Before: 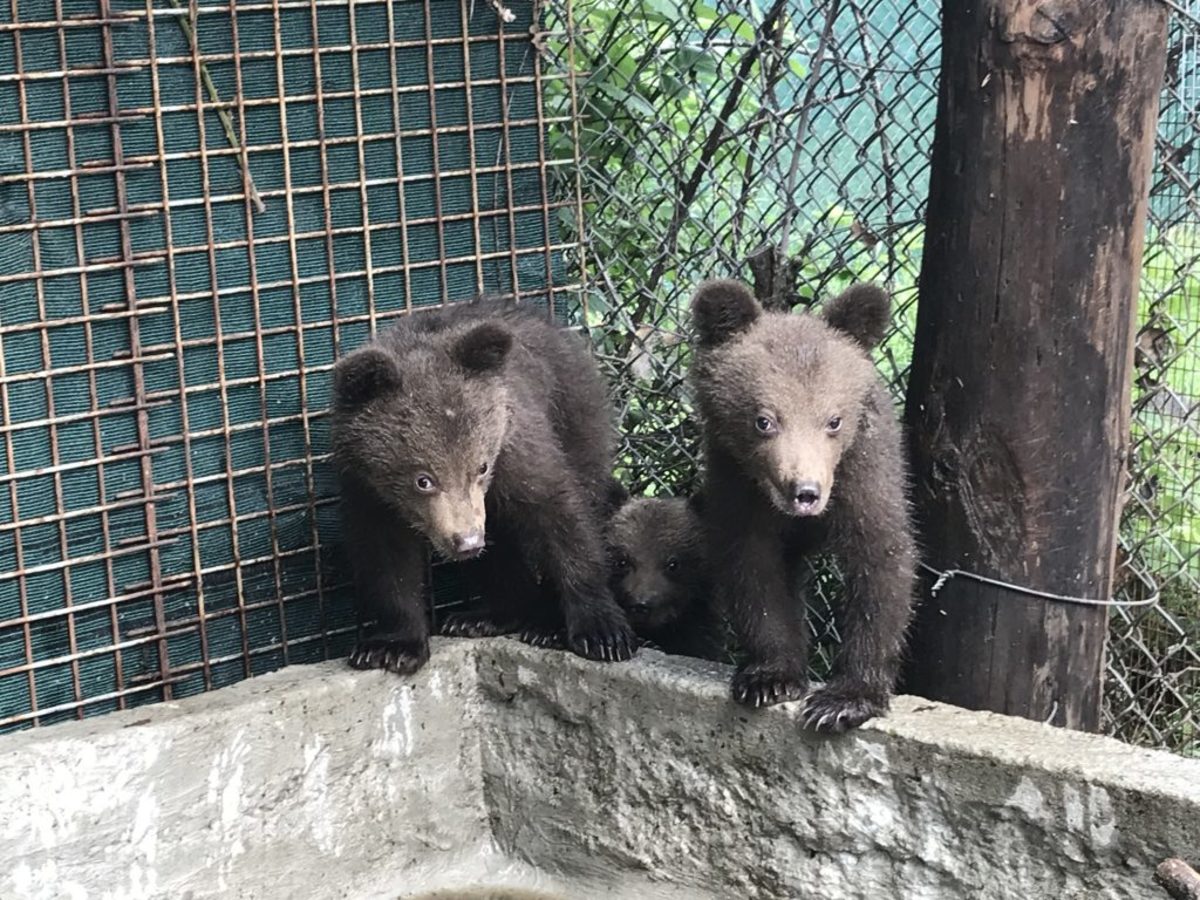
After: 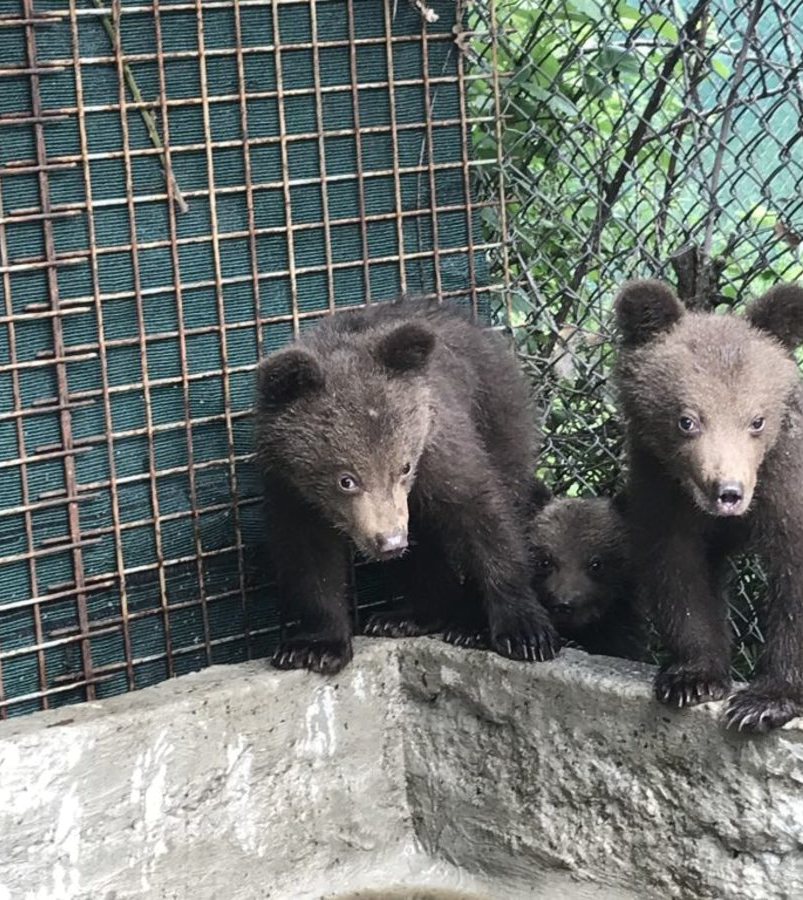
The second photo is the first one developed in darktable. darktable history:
crop and rotate: left 6.446%, right 26.588%
exposure: exposure 0.023 EV, compensate highlight preservation false
contrast equalizer: y [[0.5, 0.488, 0.462, 0.461, 0.491, 0.5], [0.5 ×6], [0.5 ×6], [0 ×6], [0 ×6]], mix 0.295
shadows and highlights: radius 125.39, shadows 30.27, highlights -30.72, low approximation 0.01, soften with gaussian
